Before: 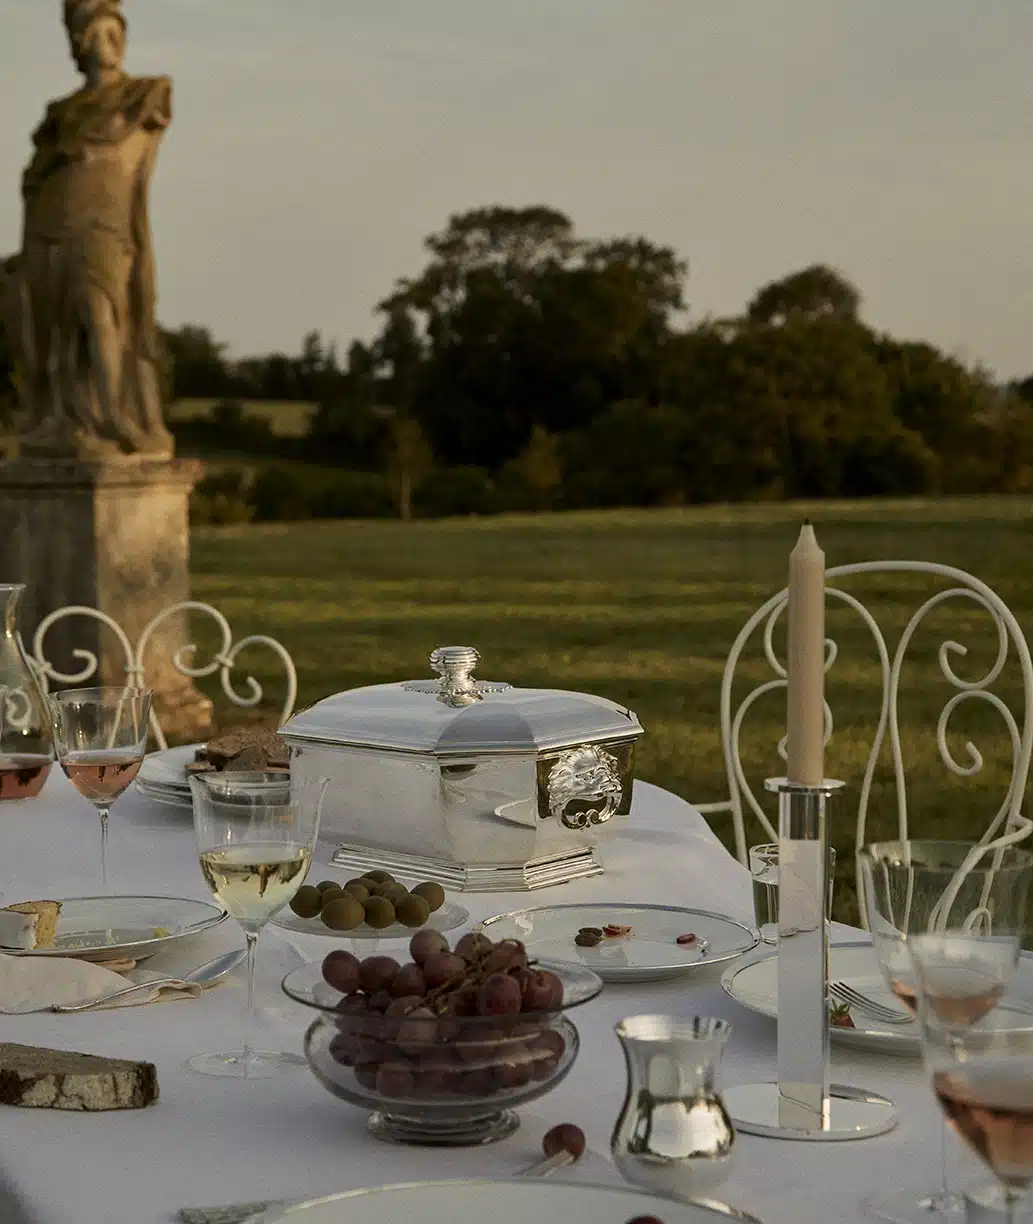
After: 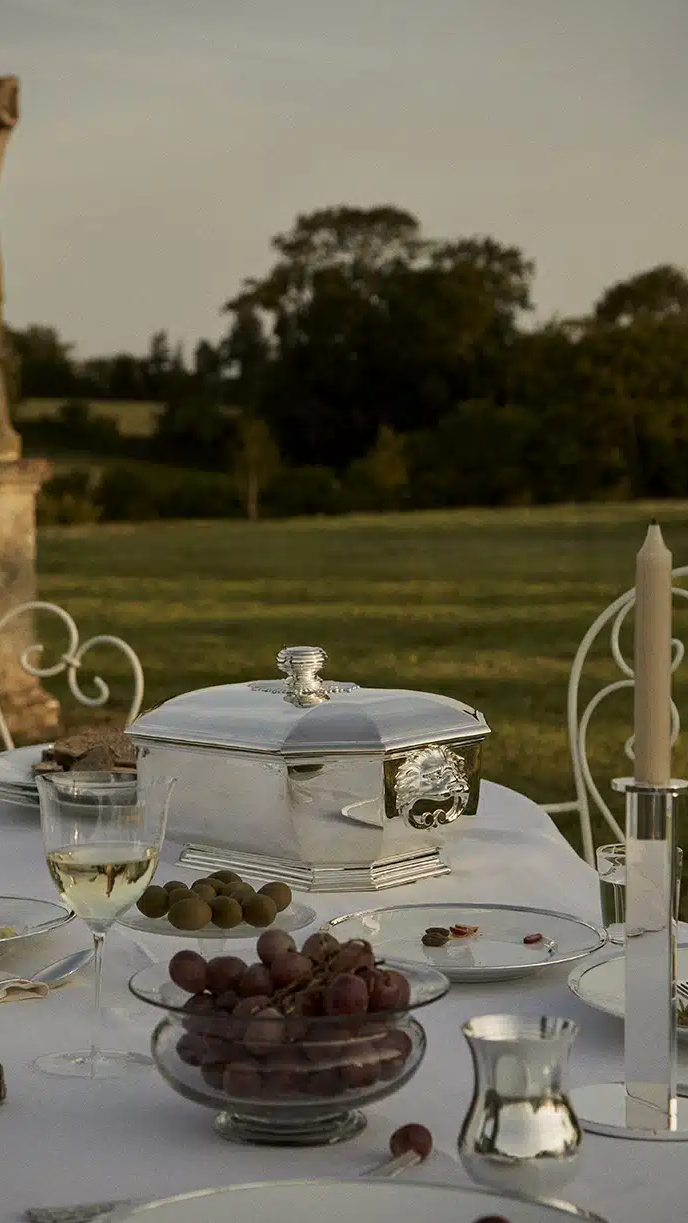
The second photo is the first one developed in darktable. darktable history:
crop and rotate: left 14.894%, right 18.453%
vignetting: fall-off start 91.88%
